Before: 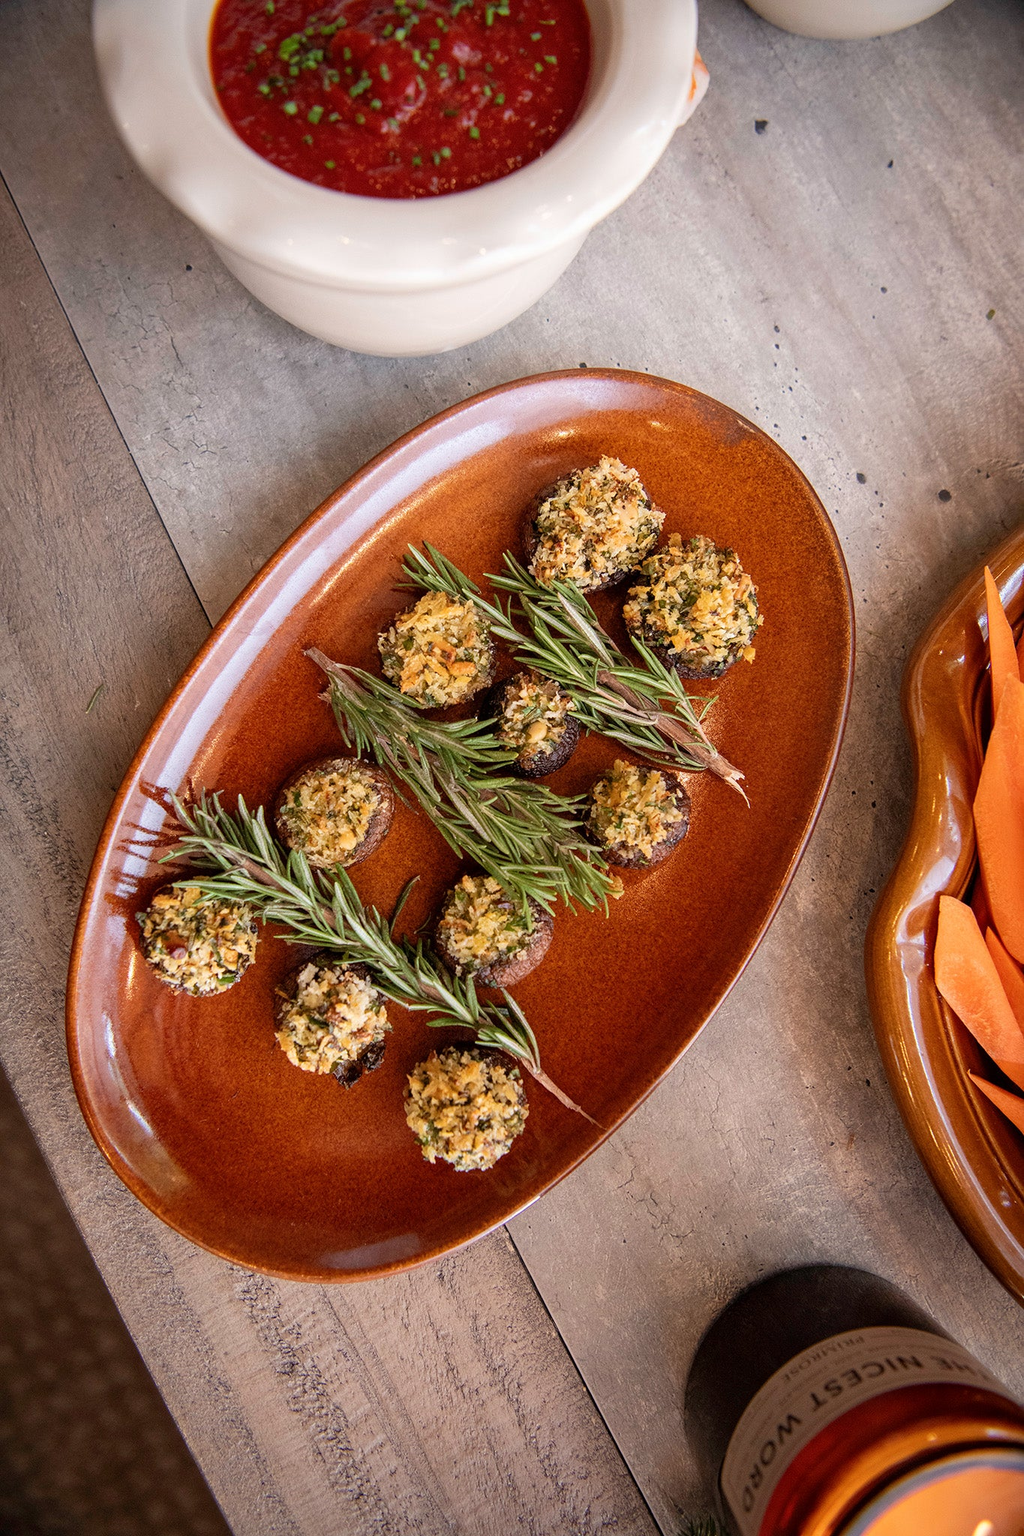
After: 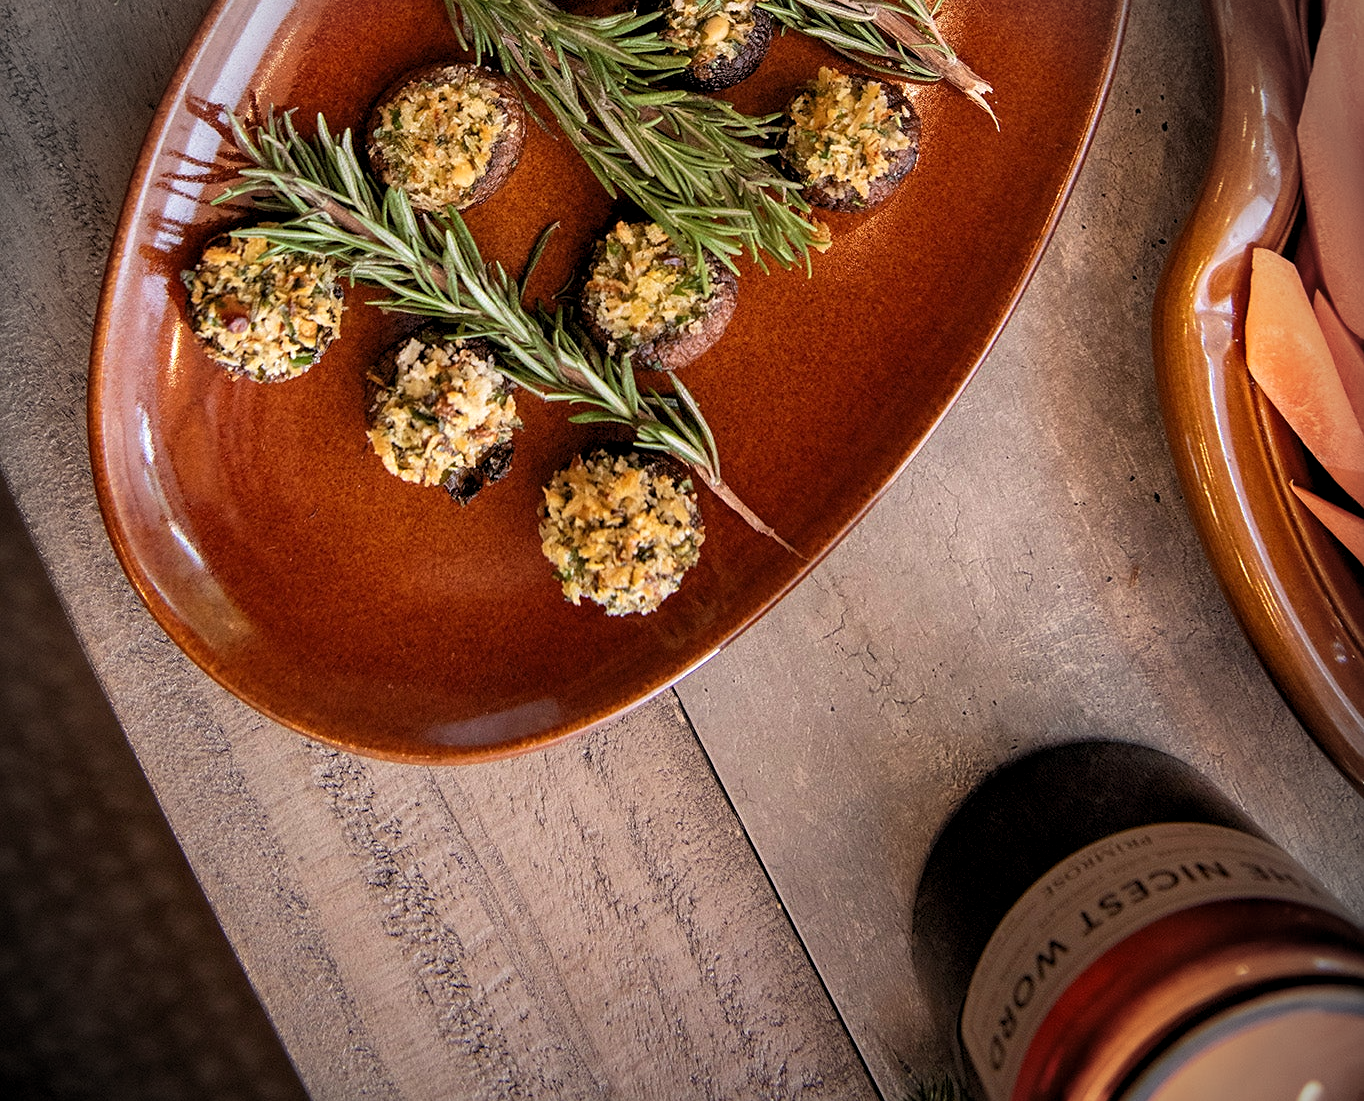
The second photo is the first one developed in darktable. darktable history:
crop and rotate: top 46.237%
vignetting: fall-off start 88.03%, fall-off radius 24.9%
sharpen: amount 0.2
levels: levels [0.031, 0.5, 0.969]
